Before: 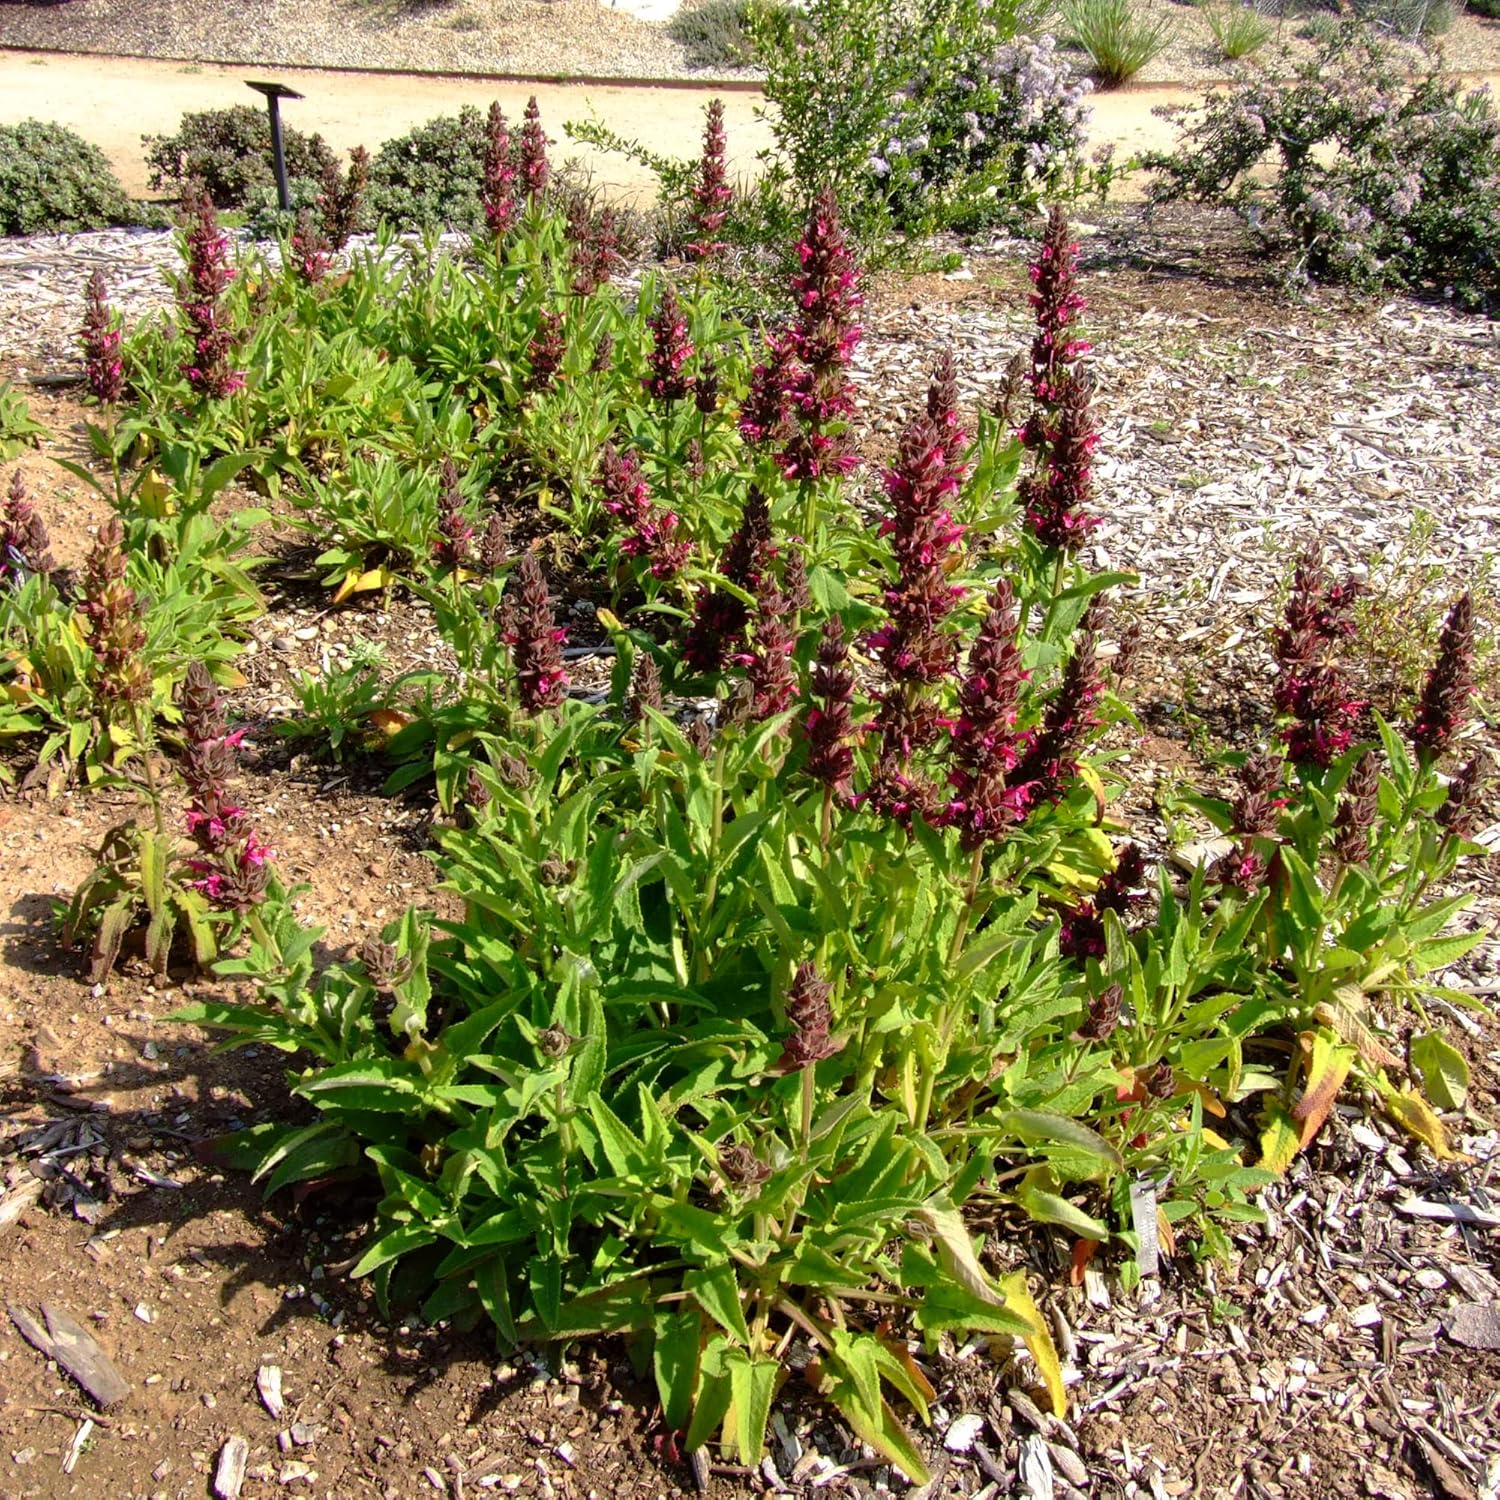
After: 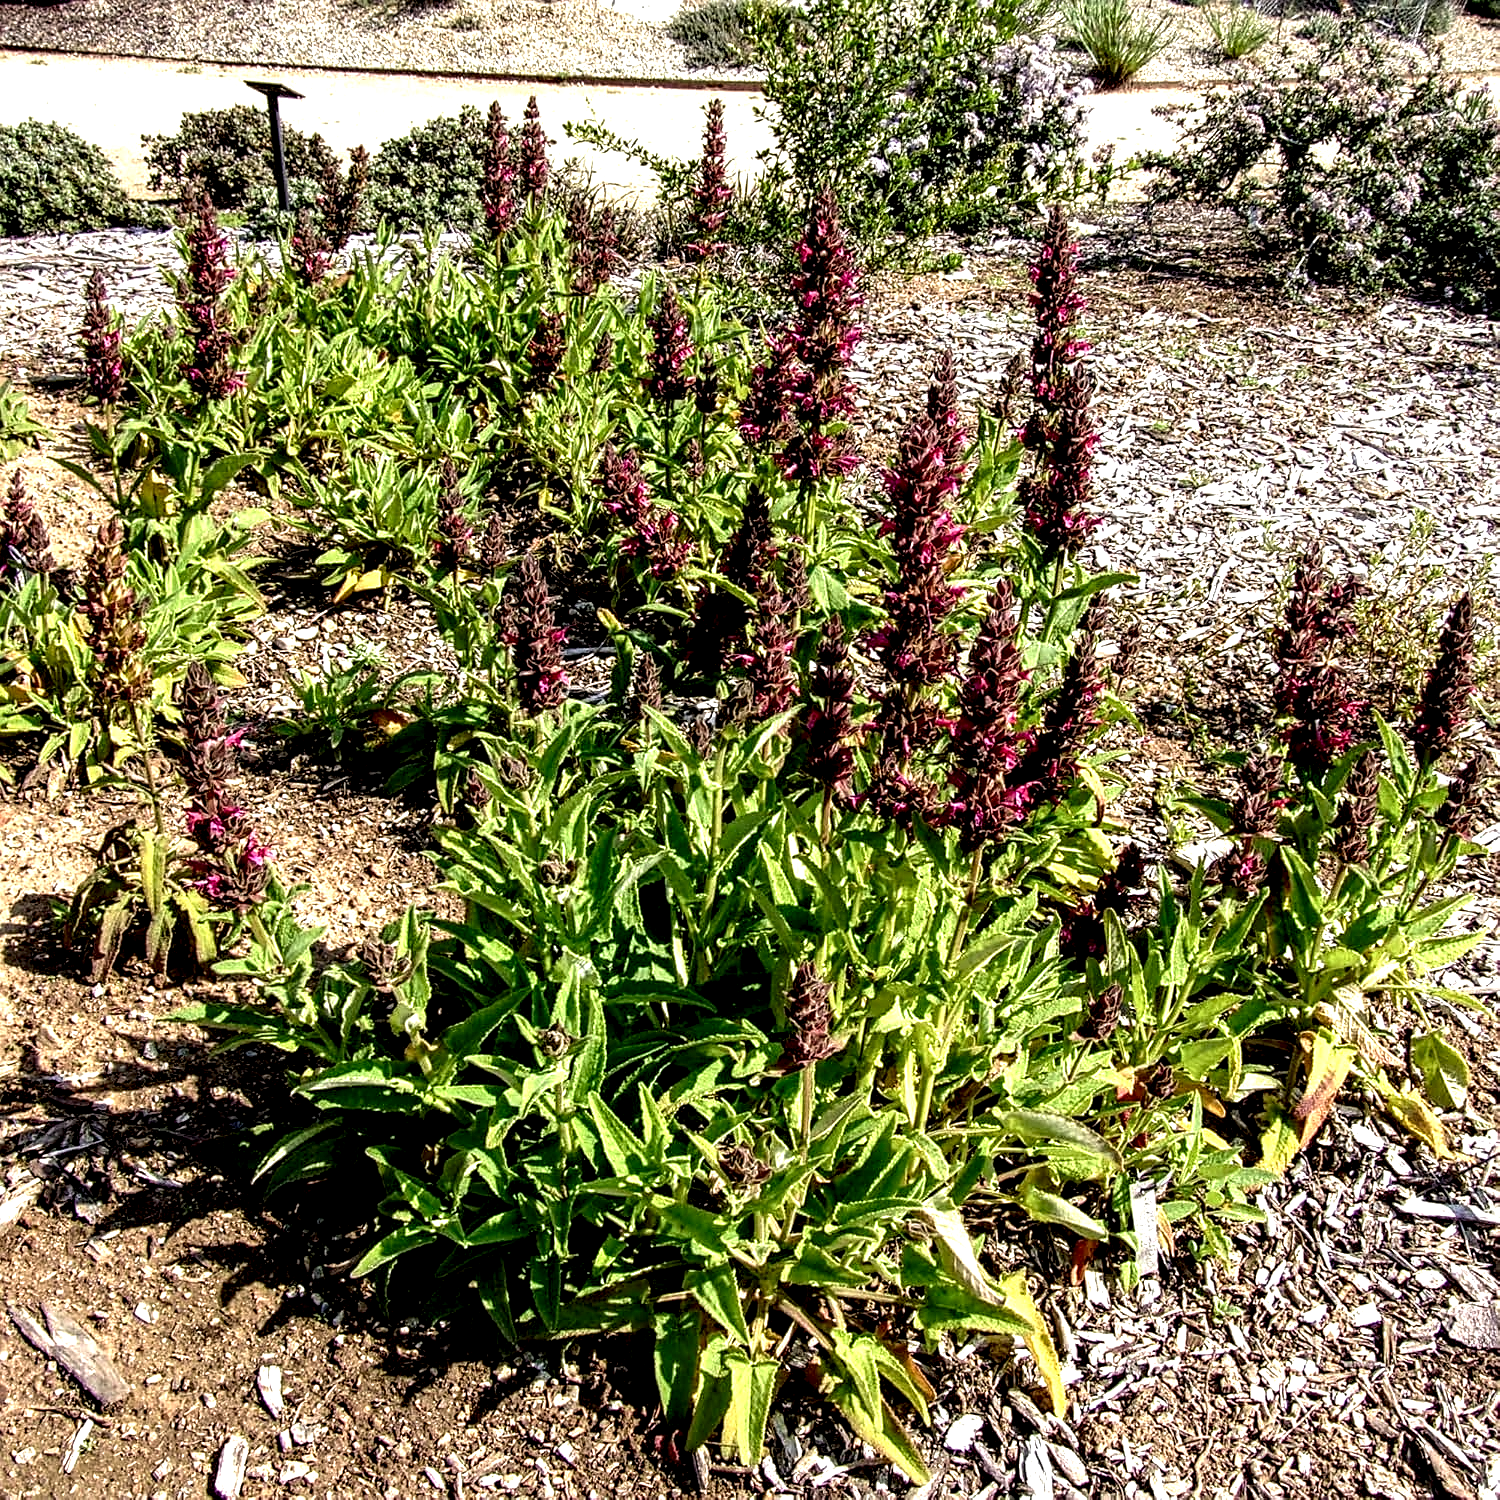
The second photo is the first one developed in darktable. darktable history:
sharpen: on, module defaults
exposure: exposure 0.187 EV, compensate highlight preservation false
local contrast: shadows 161%, detail 227%
